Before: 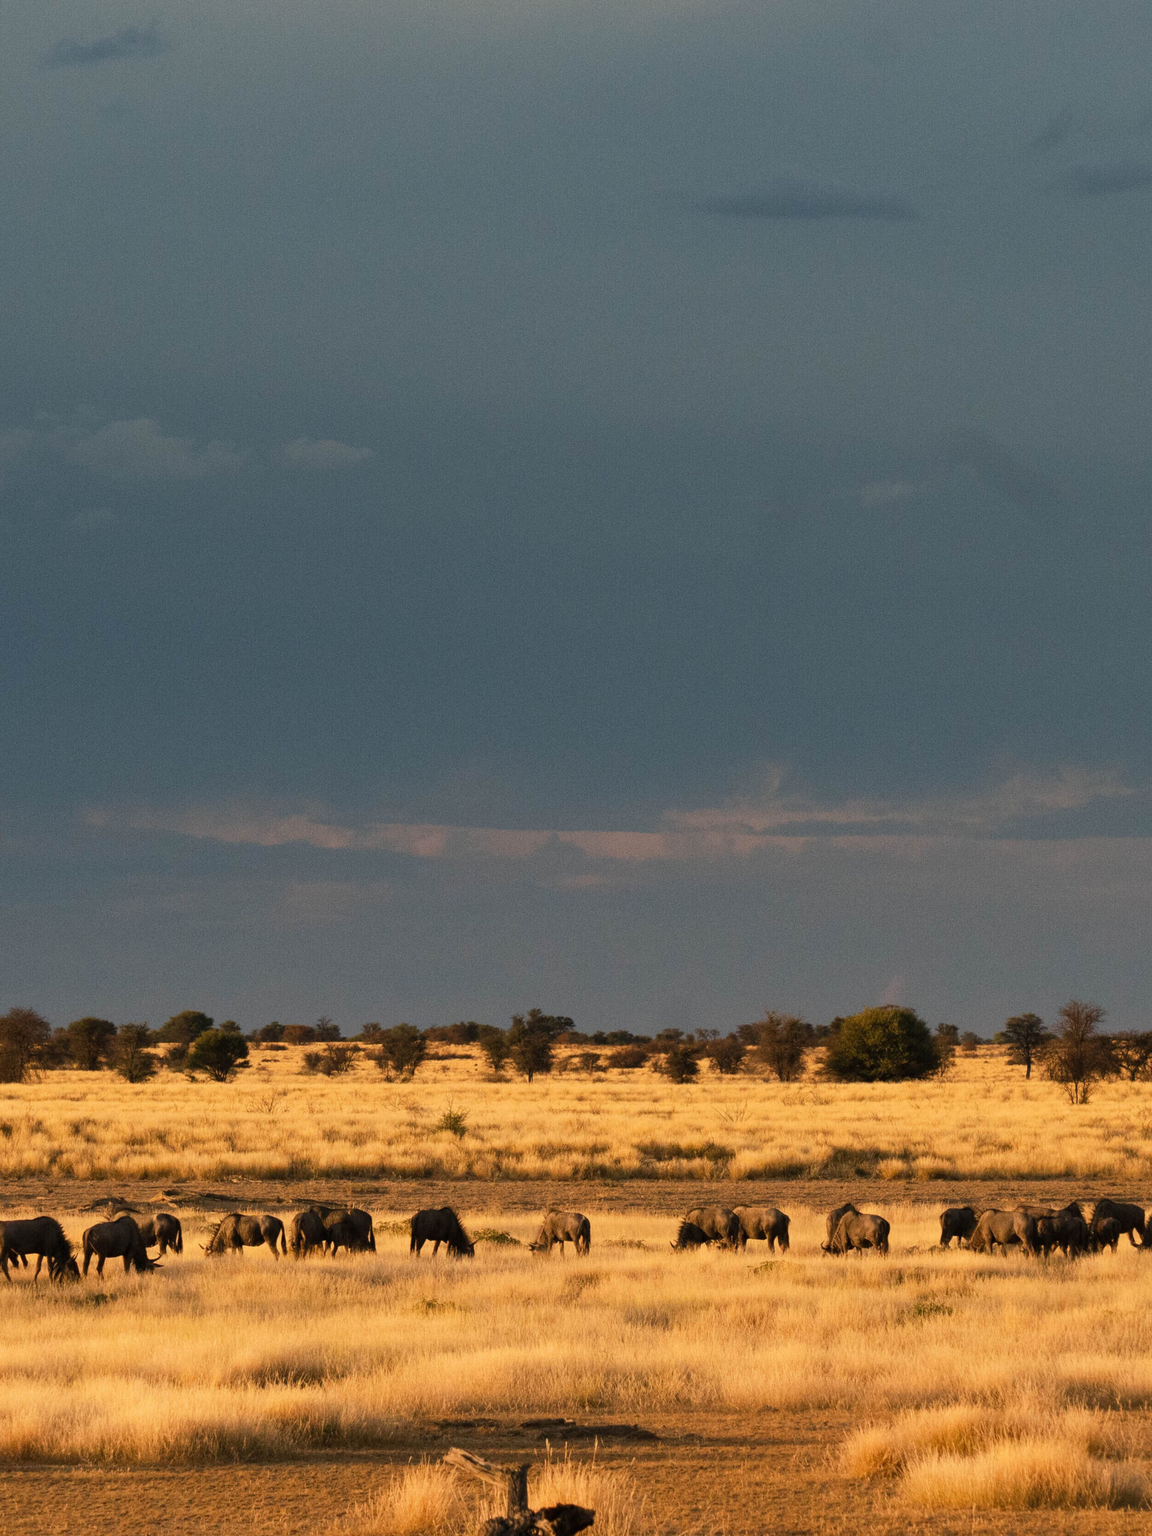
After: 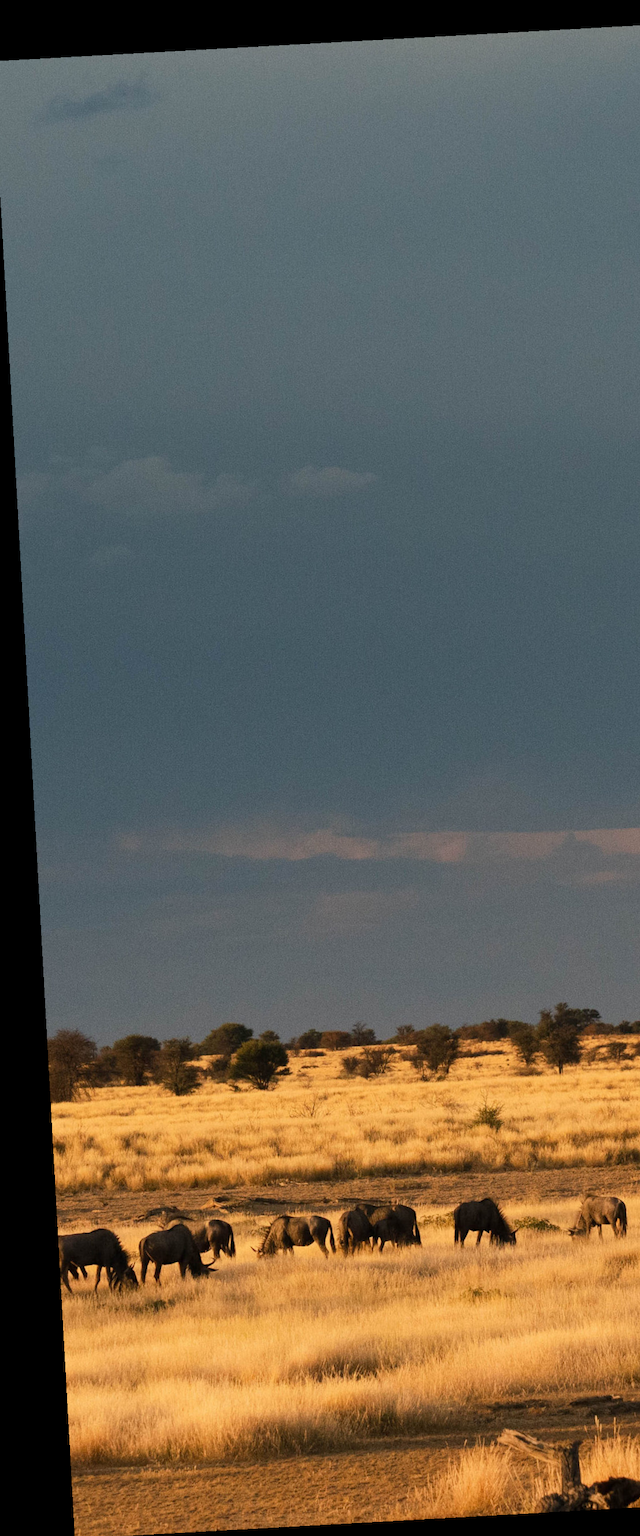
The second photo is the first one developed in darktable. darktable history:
crop: left 0.587%, right 45.588%, bottom 0.086%
rotate and perspective: rotation -3.18°, automatic cropping off
